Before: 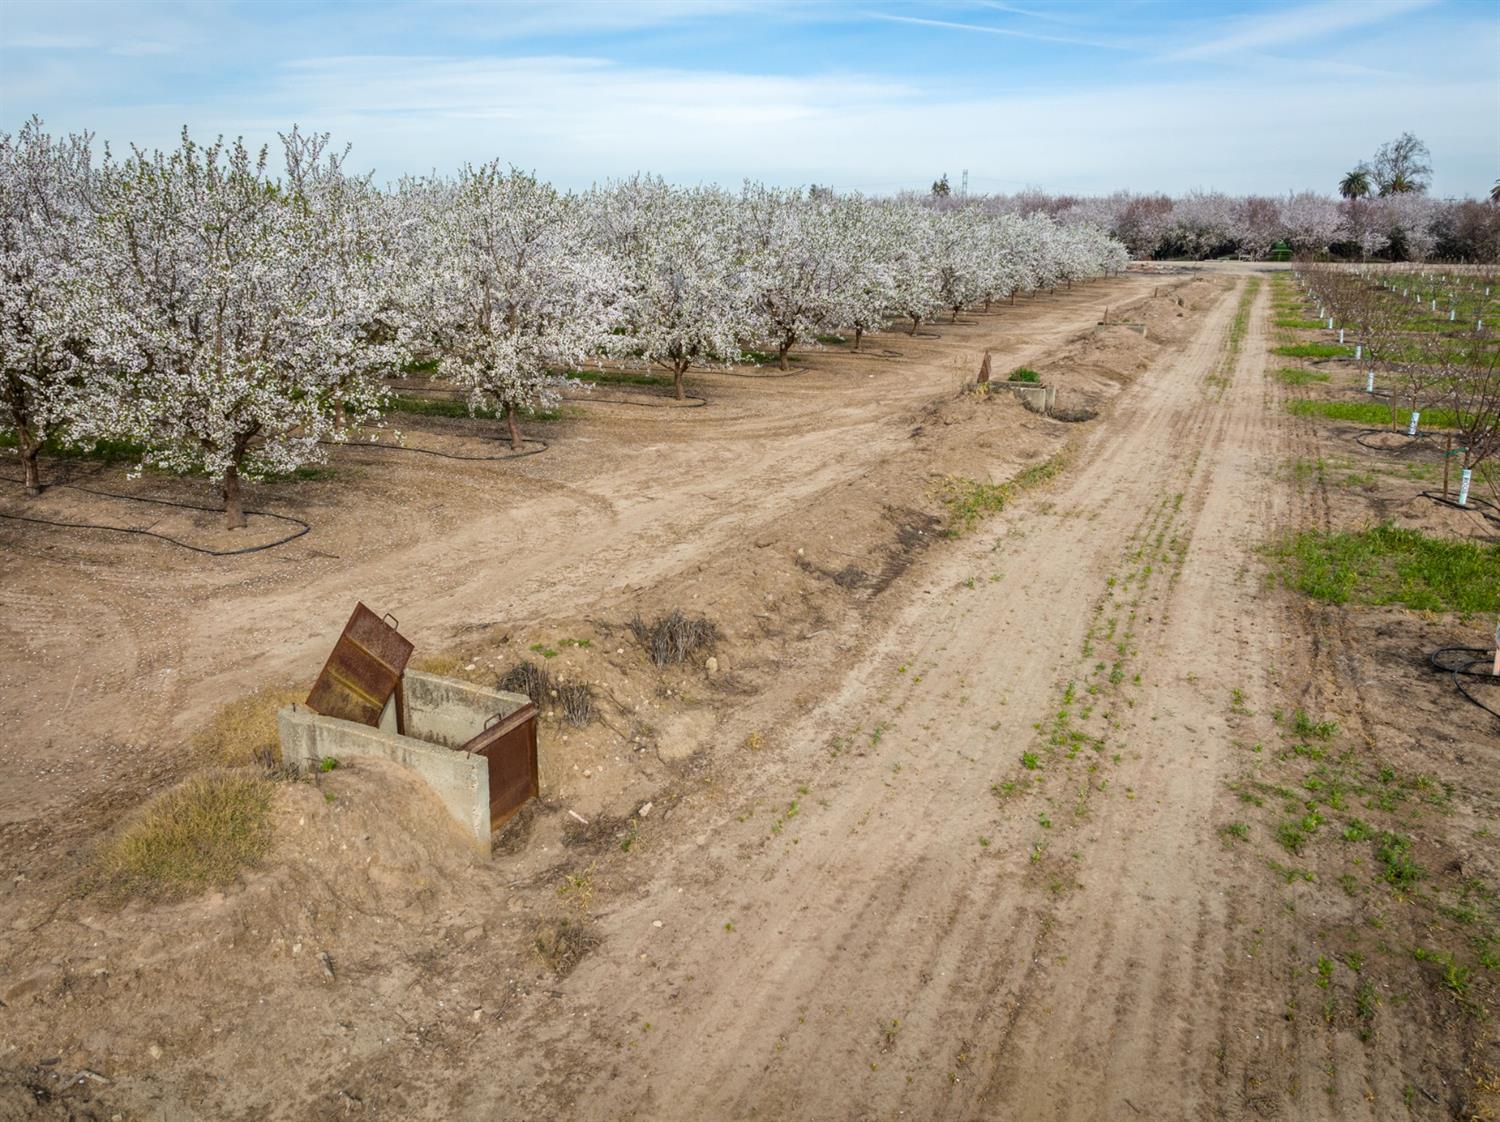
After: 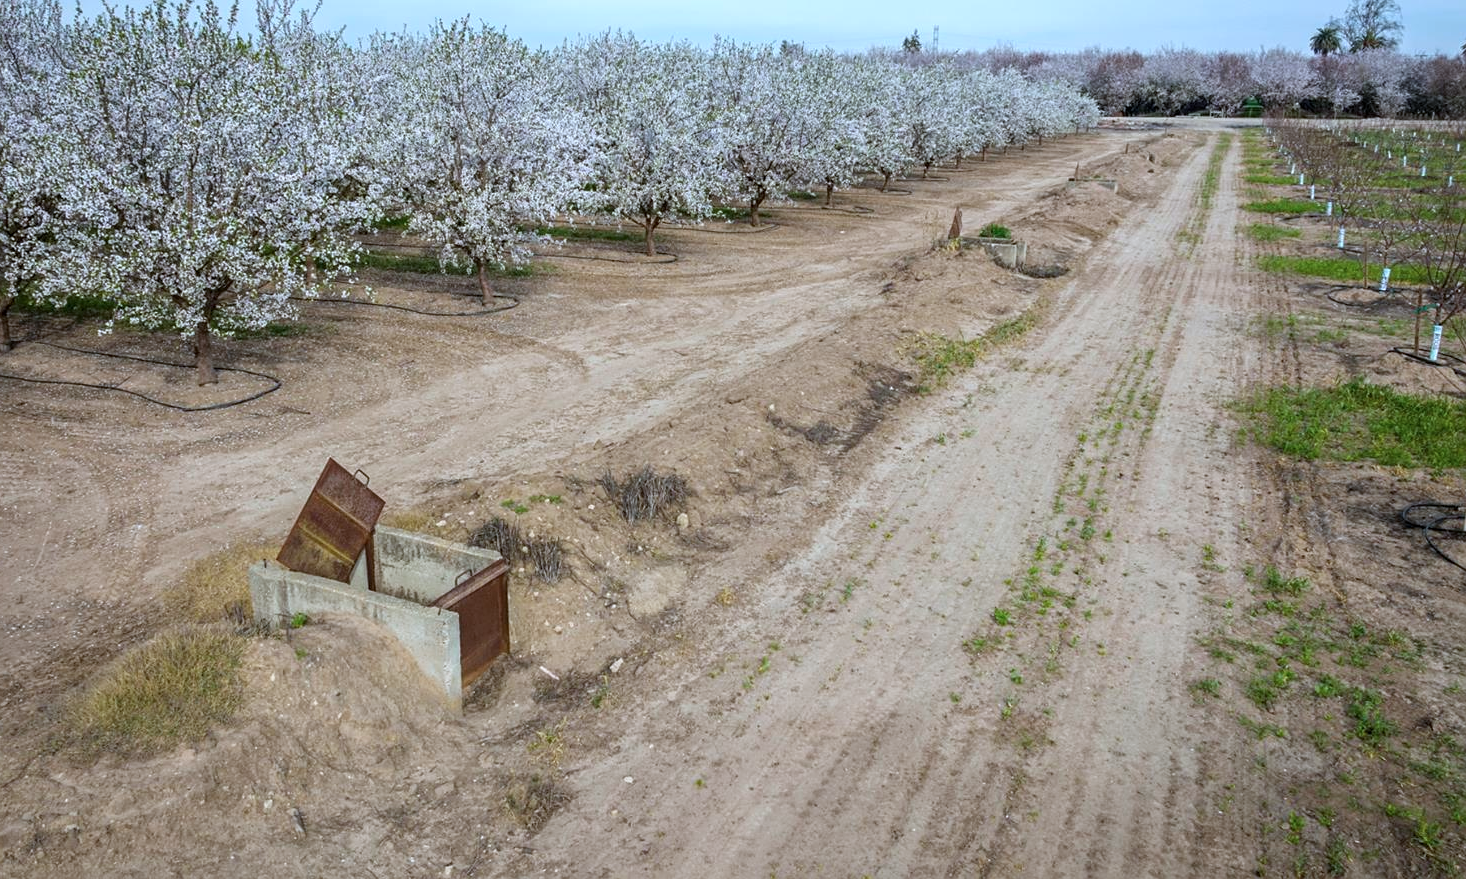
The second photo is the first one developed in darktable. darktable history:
crop and rotate: left 1.956%, top 12.886%, right 0.284%, bottom 8.726%
color calibration: illuminant as shot in camera, x 0.378, y 0.38, temperature 4094.85 K
sharpen: amount 0.215
